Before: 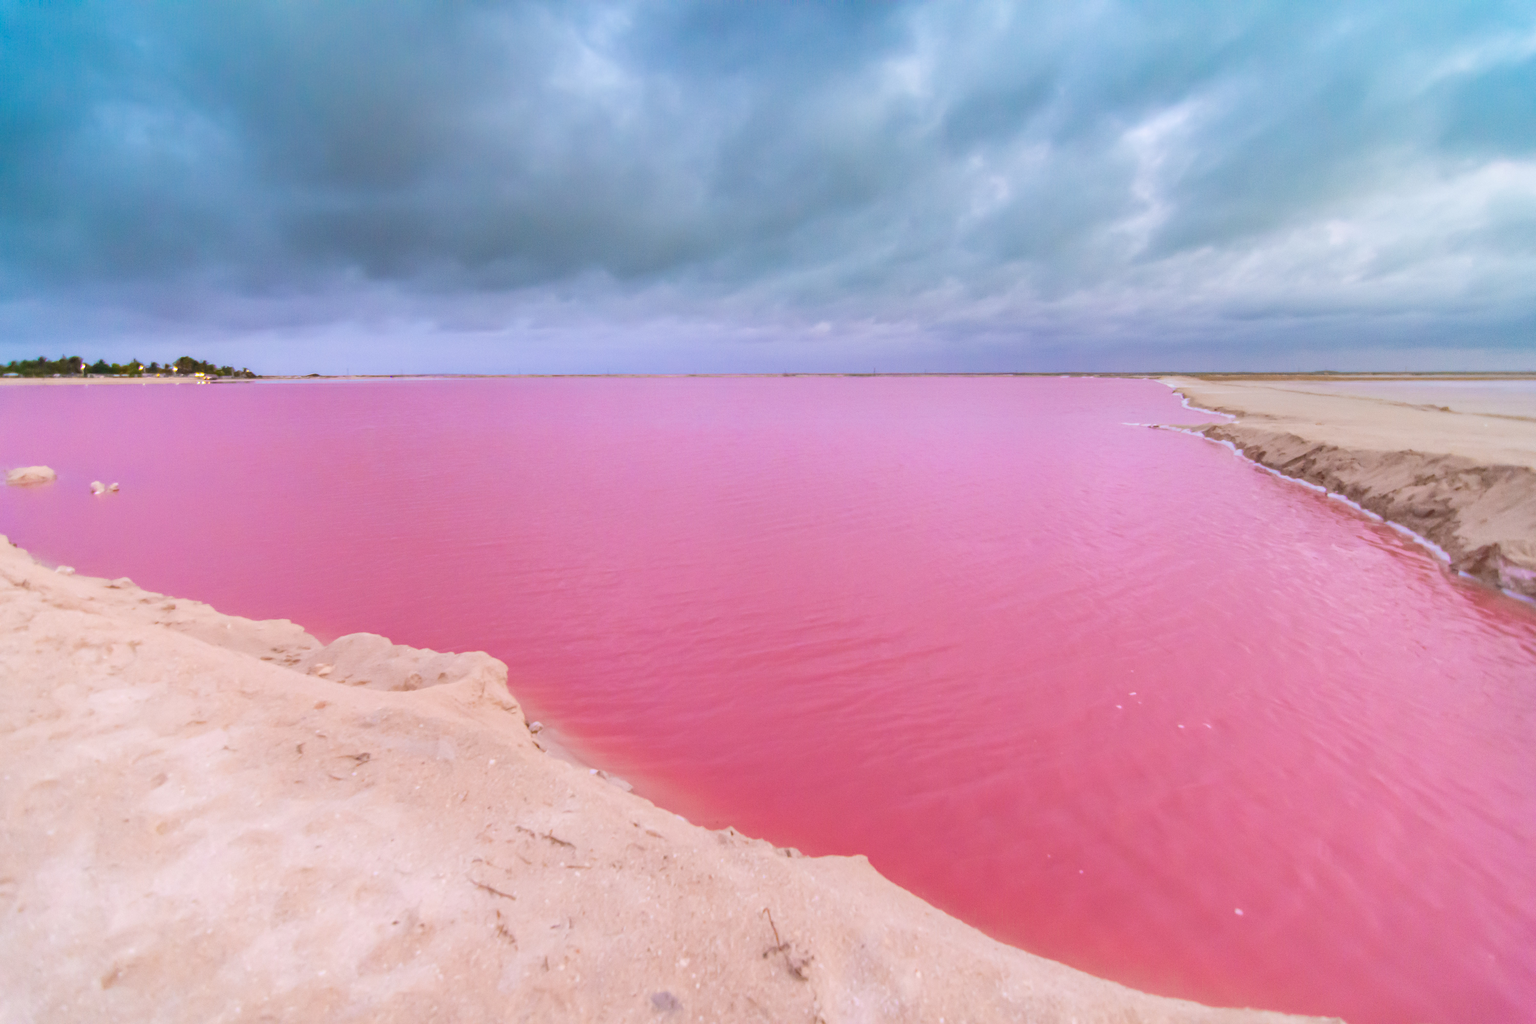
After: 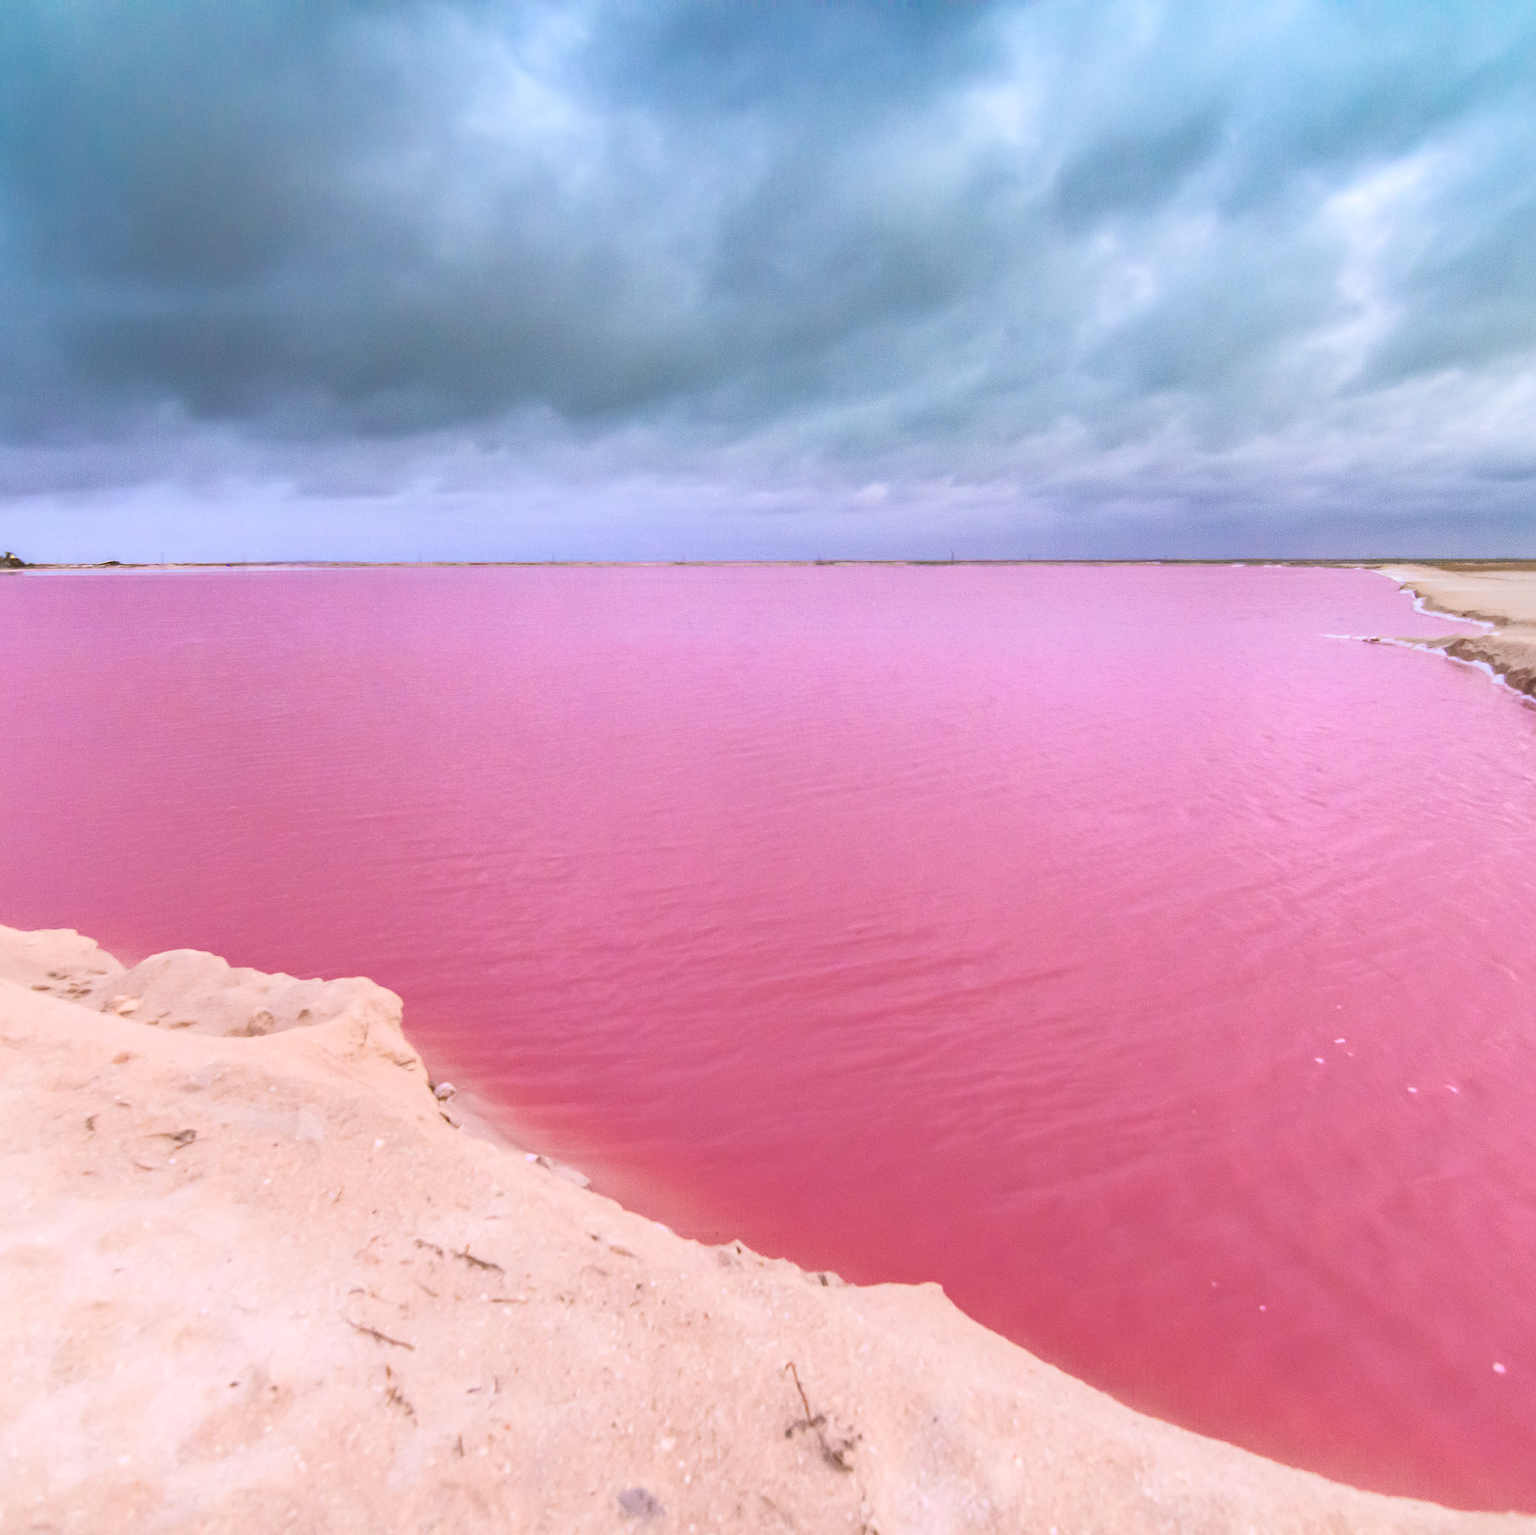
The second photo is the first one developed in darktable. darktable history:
sharpen: on, module defaults
base curve: curves: ch0 [(0, 0) (0.257, 0.25) (0.482, 0.586) (0.757, 0.871) (1, 1)]
crop and rotate: left 15.627%, right 17.706%
